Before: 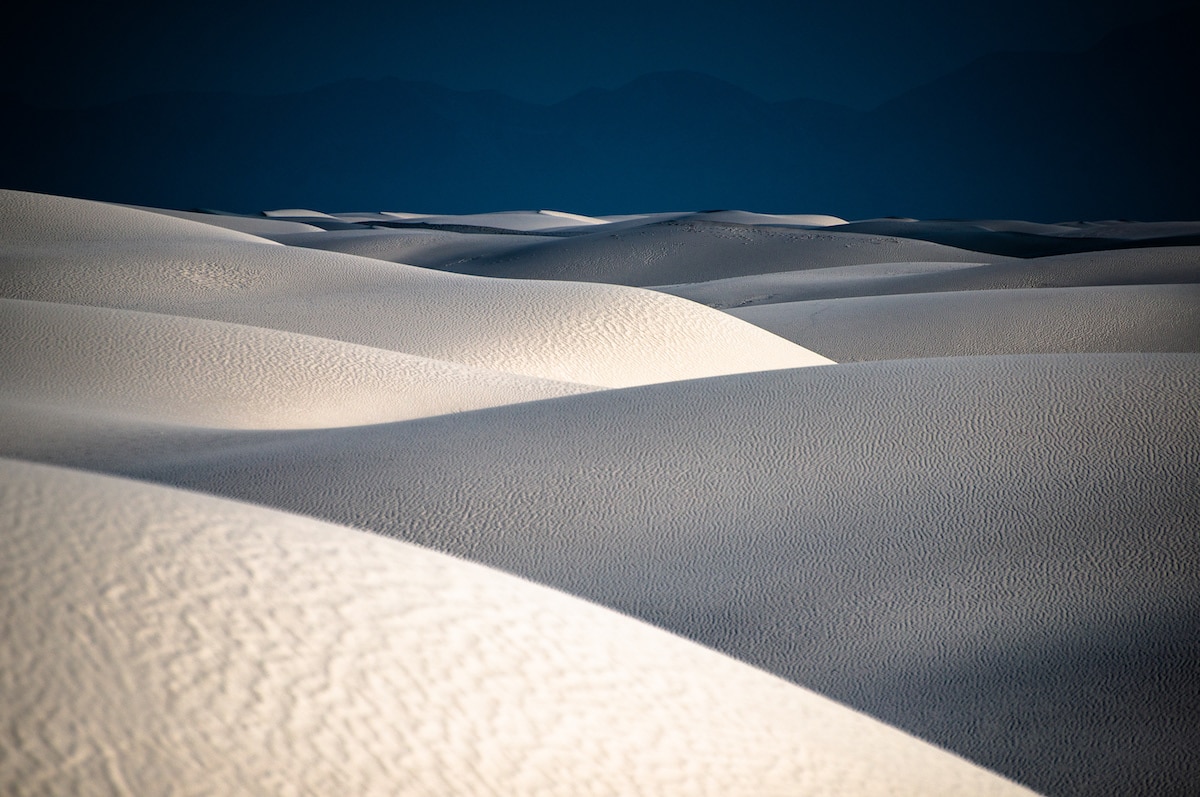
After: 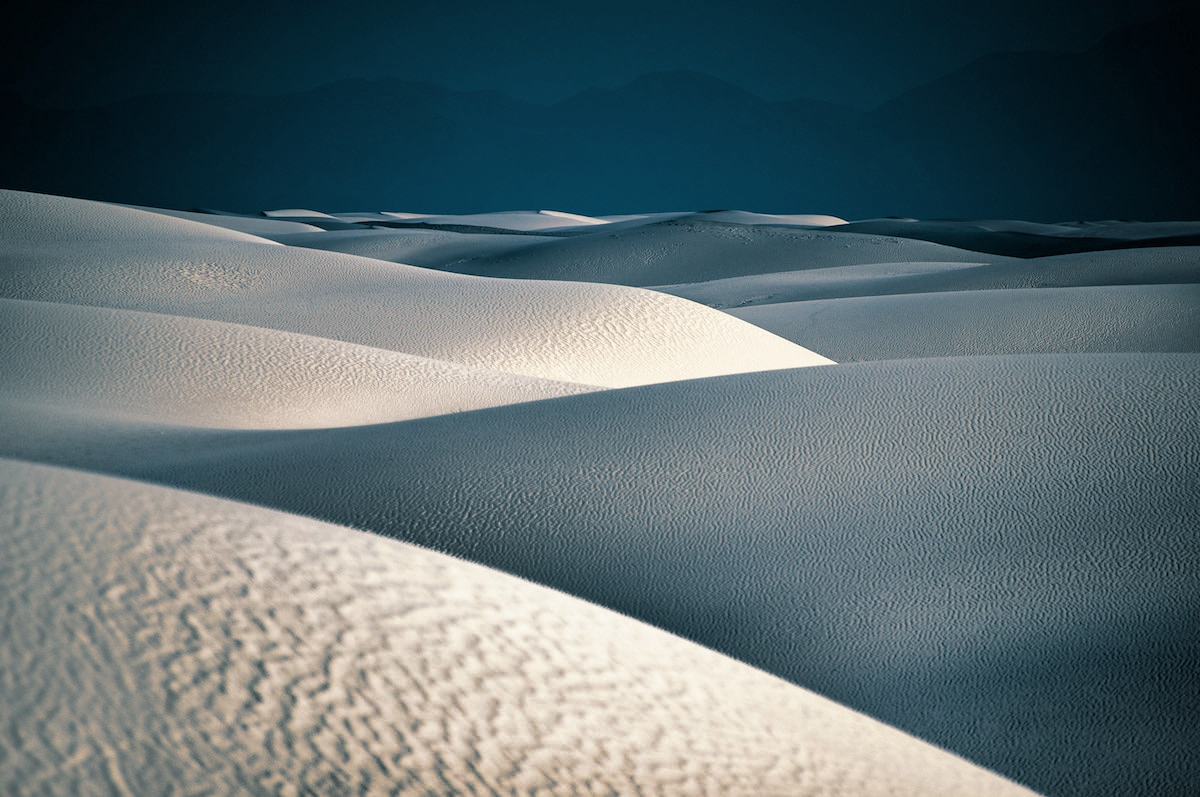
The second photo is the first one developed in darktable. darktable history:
shadows and highlights: shadows 20.91, highlights -82.73, soften with gaussian
color balance rgb: perceptual saturation grading › global saturation 20%, perceptual saturation grading › highlights -25%, perceptual saturation grading › shadows 50%, global vibrance -25%
split-toning: shadows › hue 205.2°, shadows › saturation 0.43, highlights › hue 54°, highlights › saturation 0.54
